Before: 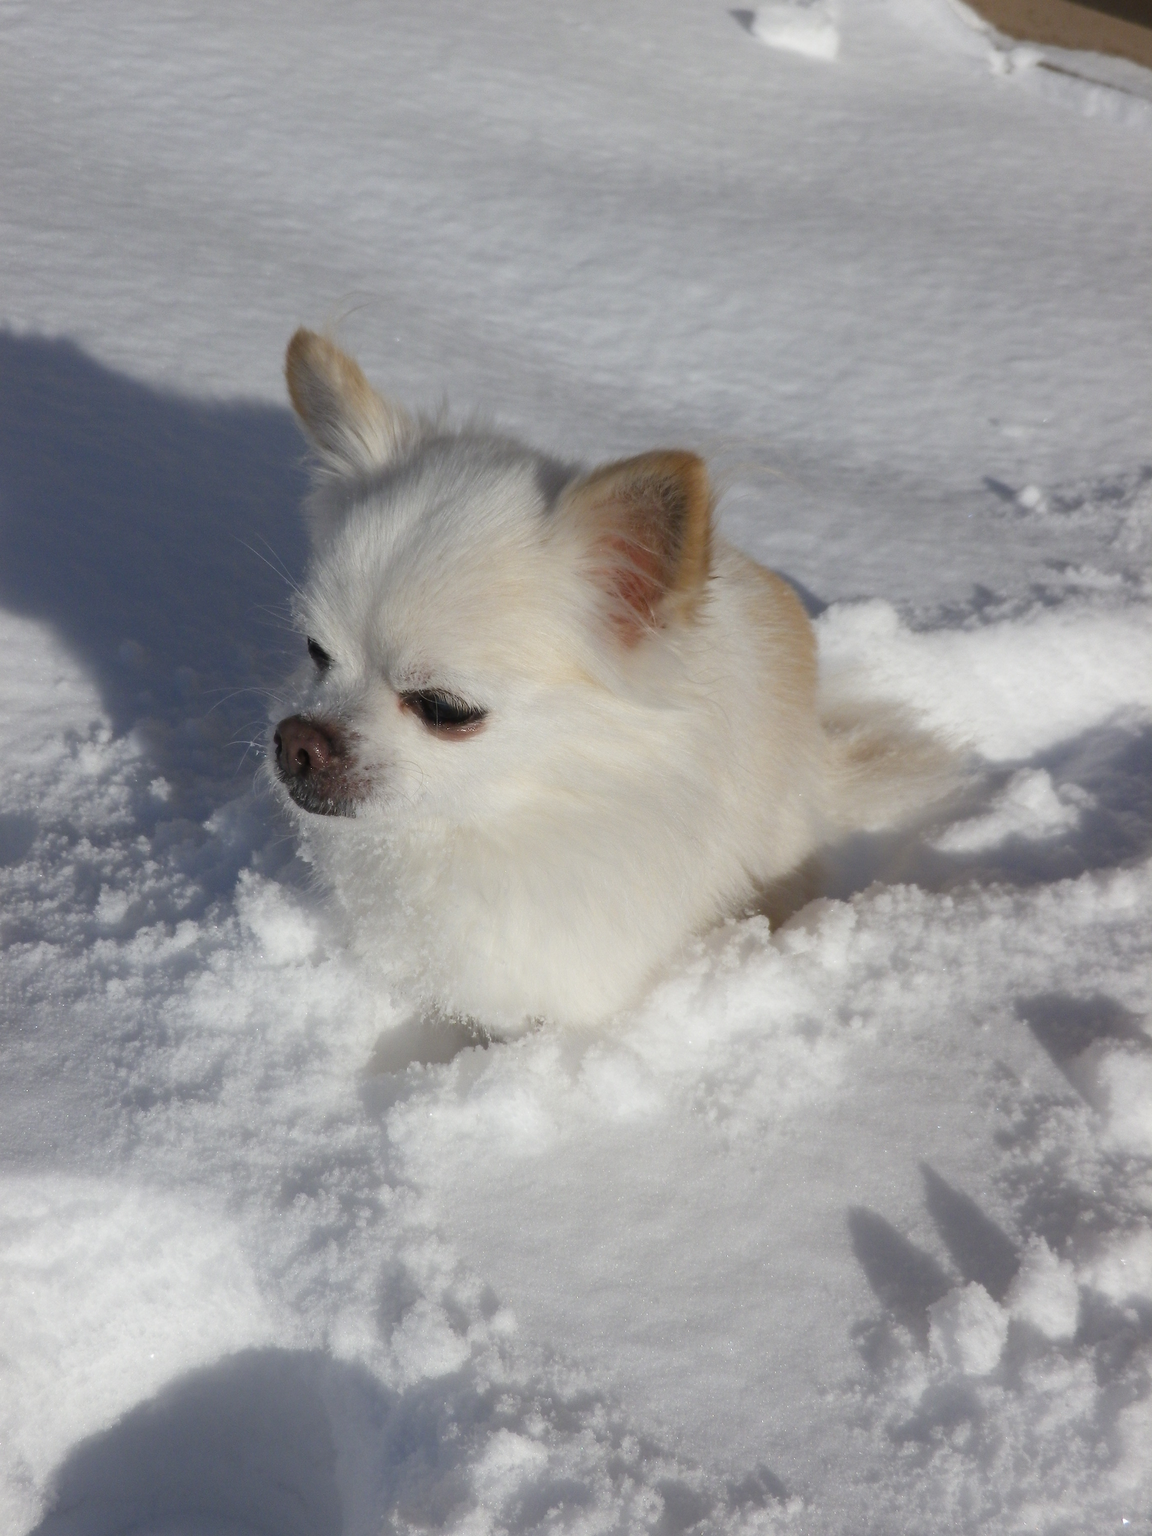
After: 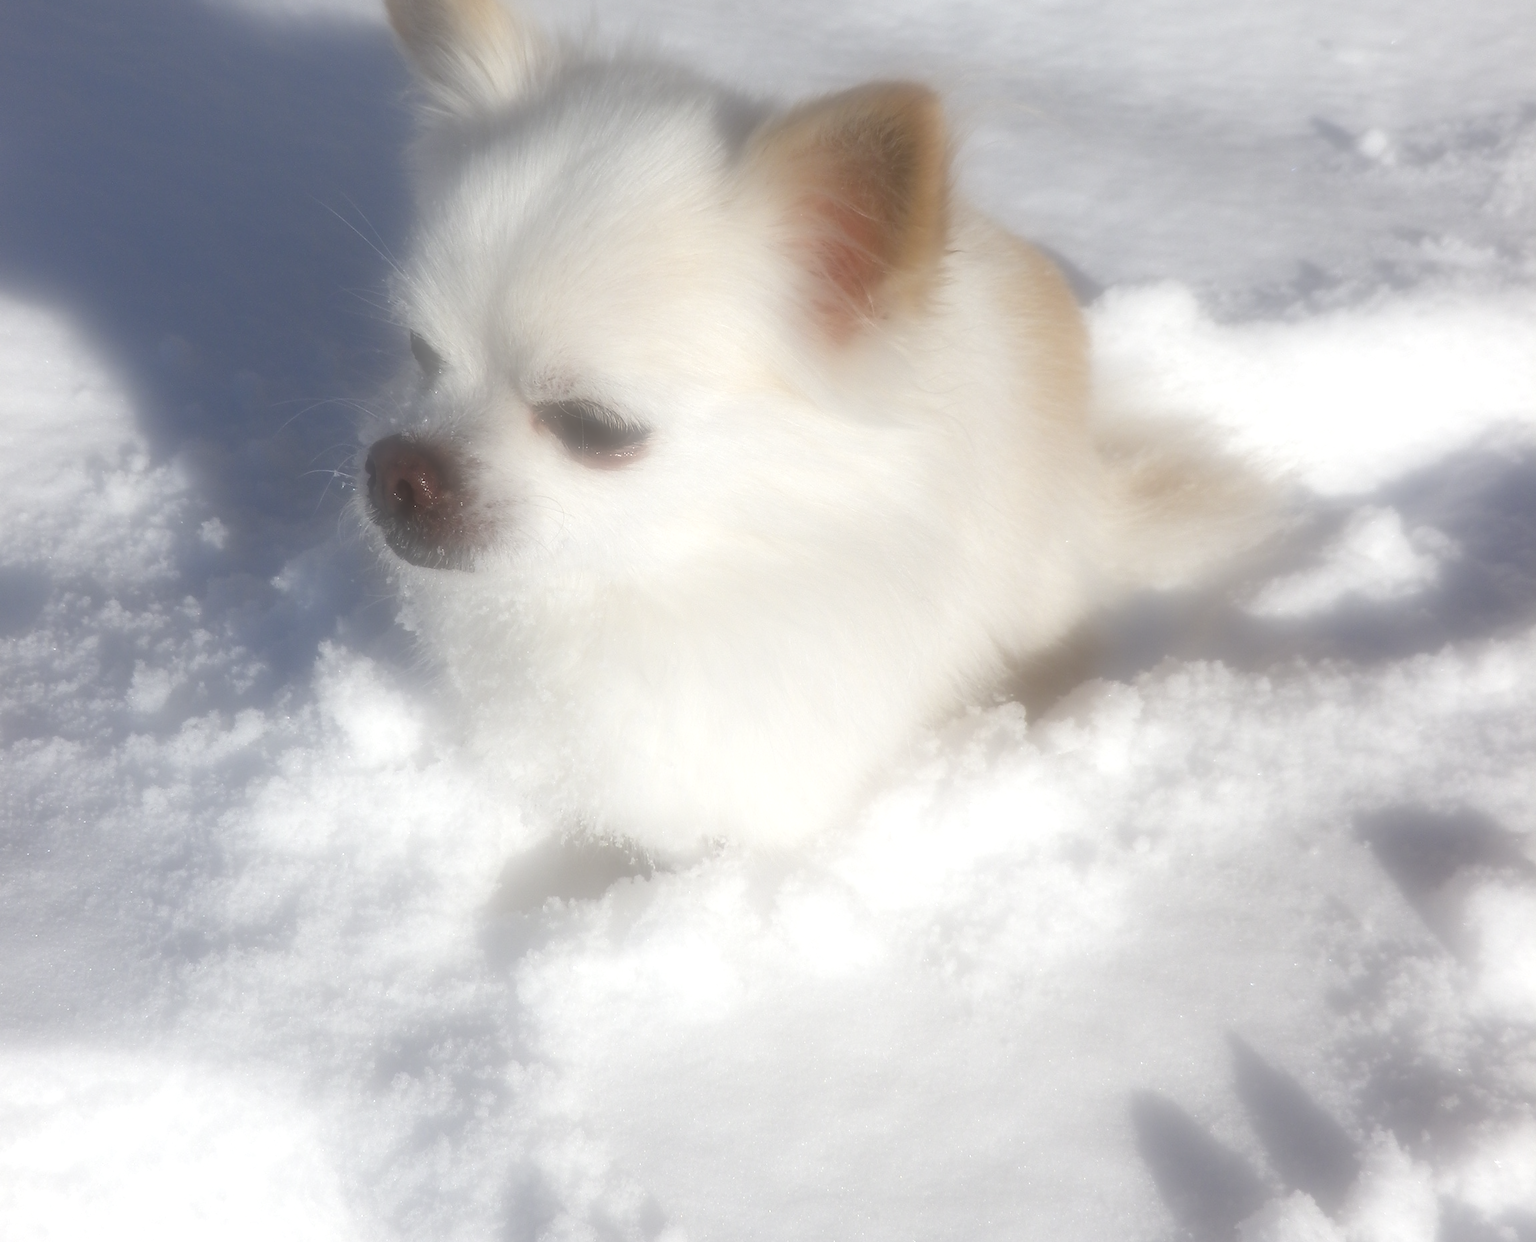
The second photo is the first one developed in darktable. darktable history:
exposure: exposure 0.6 EV, compensate highlight preservation false
crop and rotate: top 25.357%, bottom 13.942%
soften: on, module defaults
